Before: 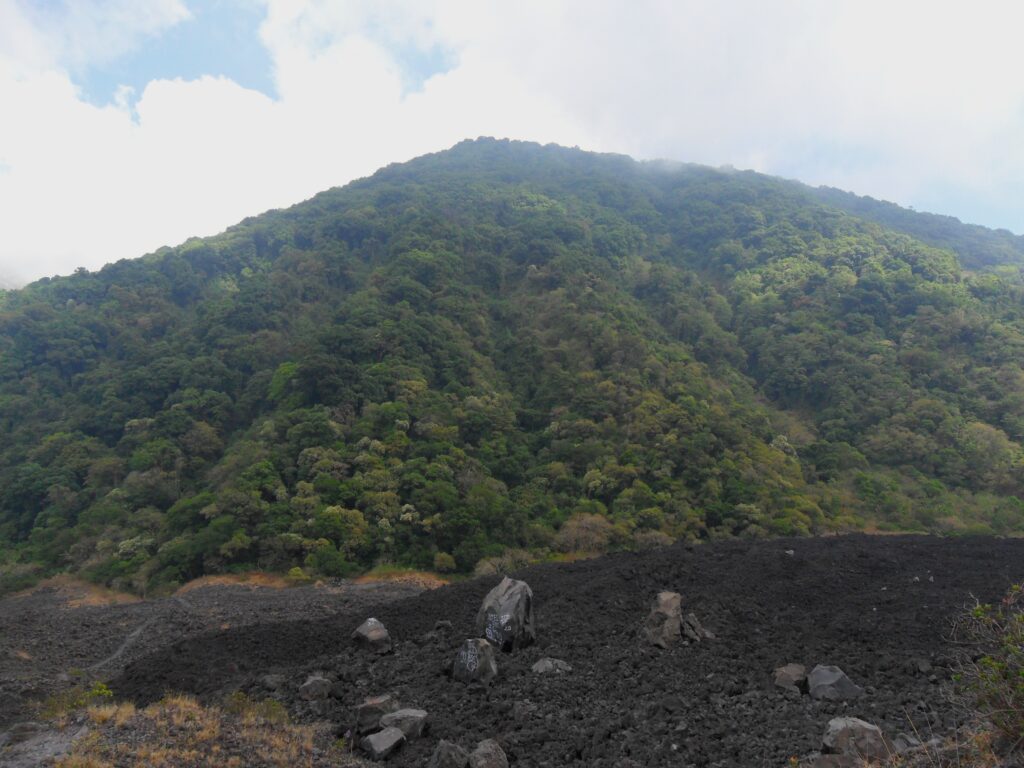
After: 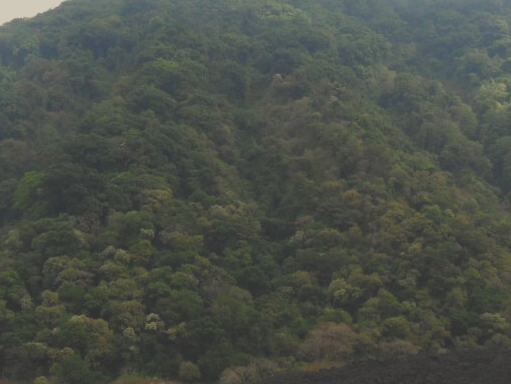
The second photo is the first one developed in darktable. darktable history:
white balance: red 1.029, blue 0.92
crop: left 25%, top 25%, right 25%, bottom 25%
exposure: black level correction -0.036, exposure -0.497 EV, compensate highlight preservation false
